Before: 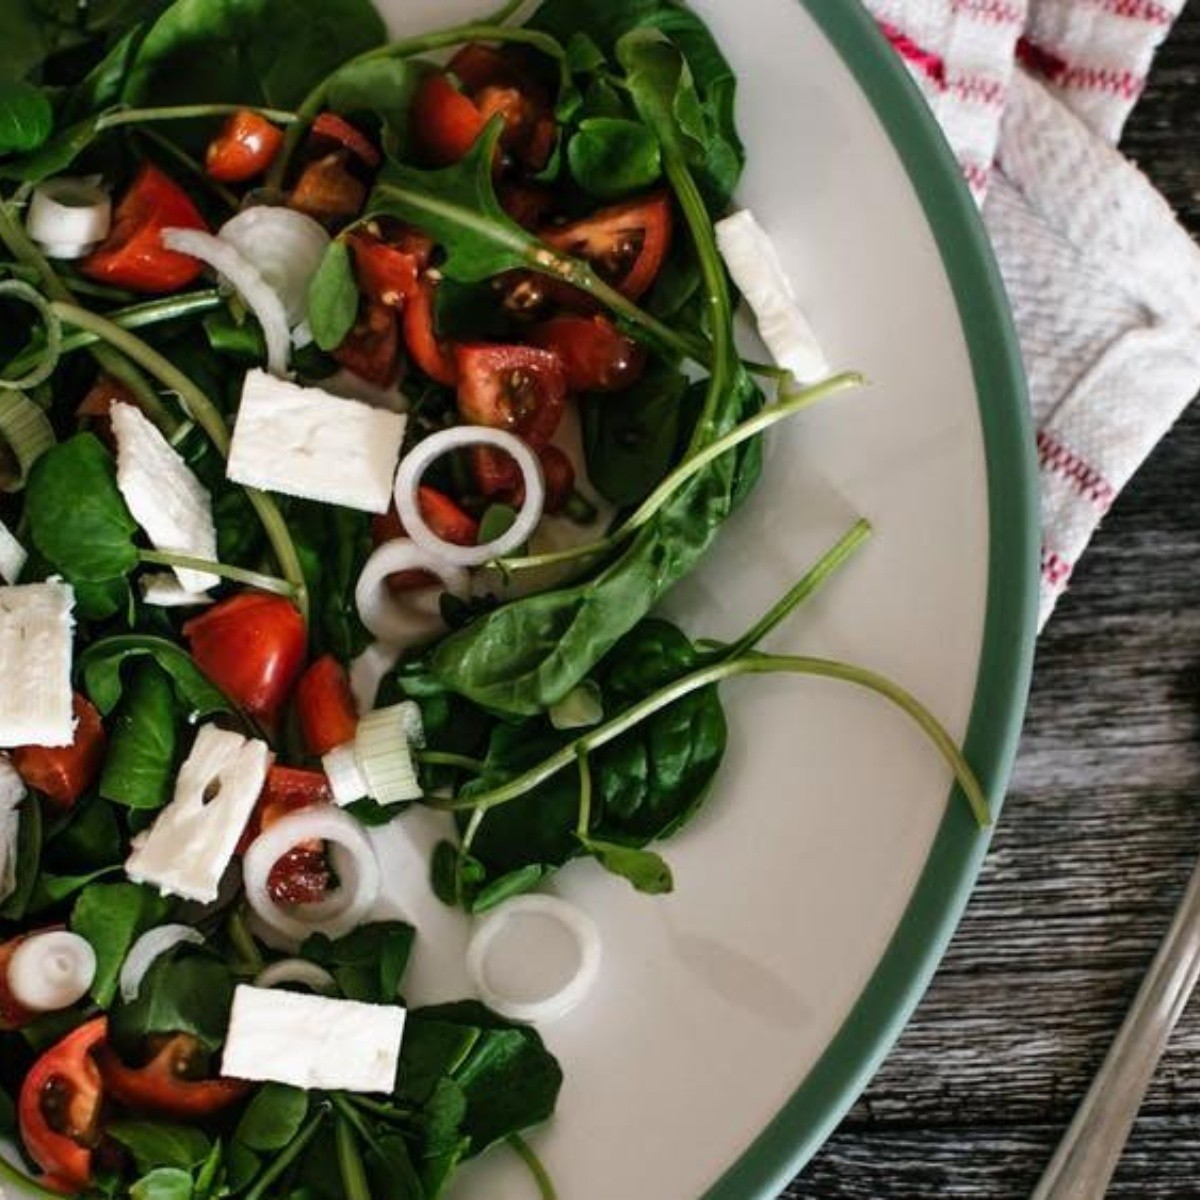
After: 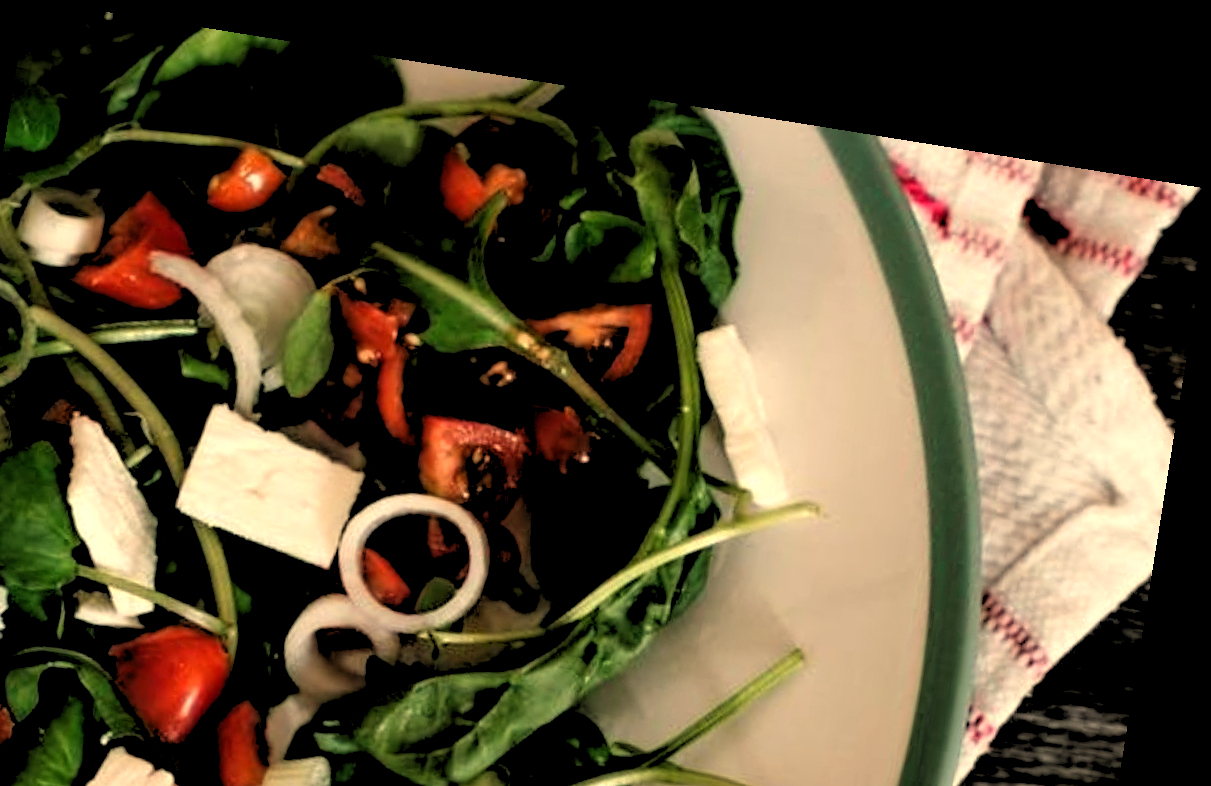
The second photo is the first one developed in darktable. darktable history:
rotate and perspective: rotation 9.12°, automatic cropping off
crop and rotate: left 11.812%, bottom 42.776%
rgb levels: levels [[0.029, 0.461, 0.922], [0, 0.5, 1], [0, 0.5, 1]]
white balance: red 1.123, blue 0.83
